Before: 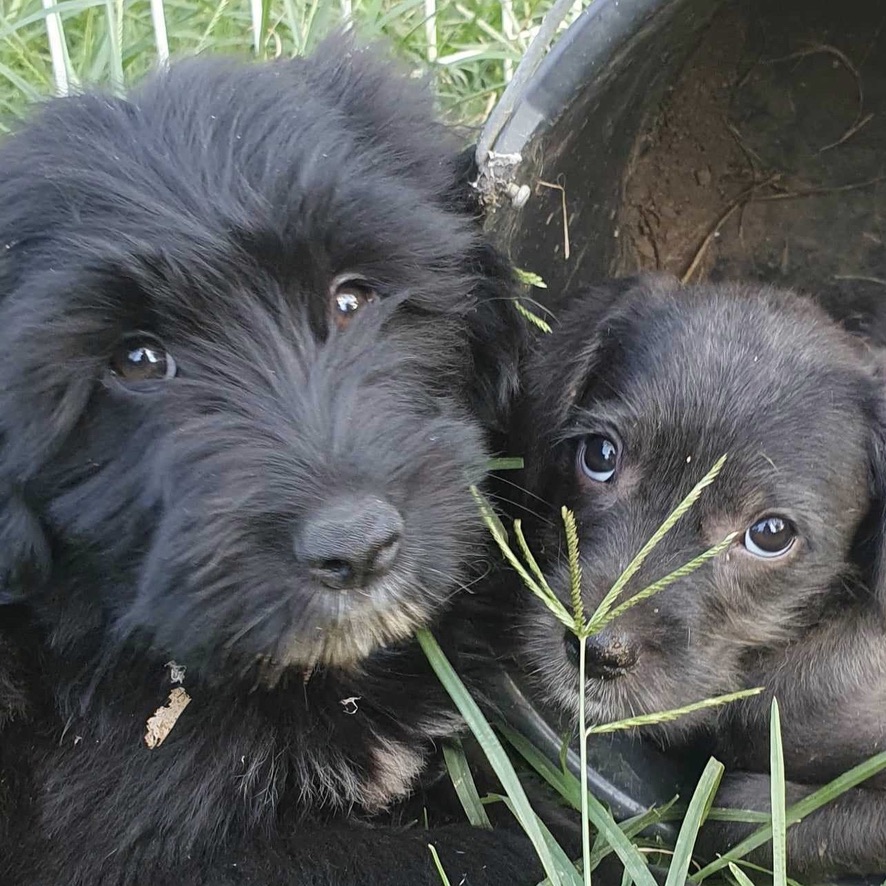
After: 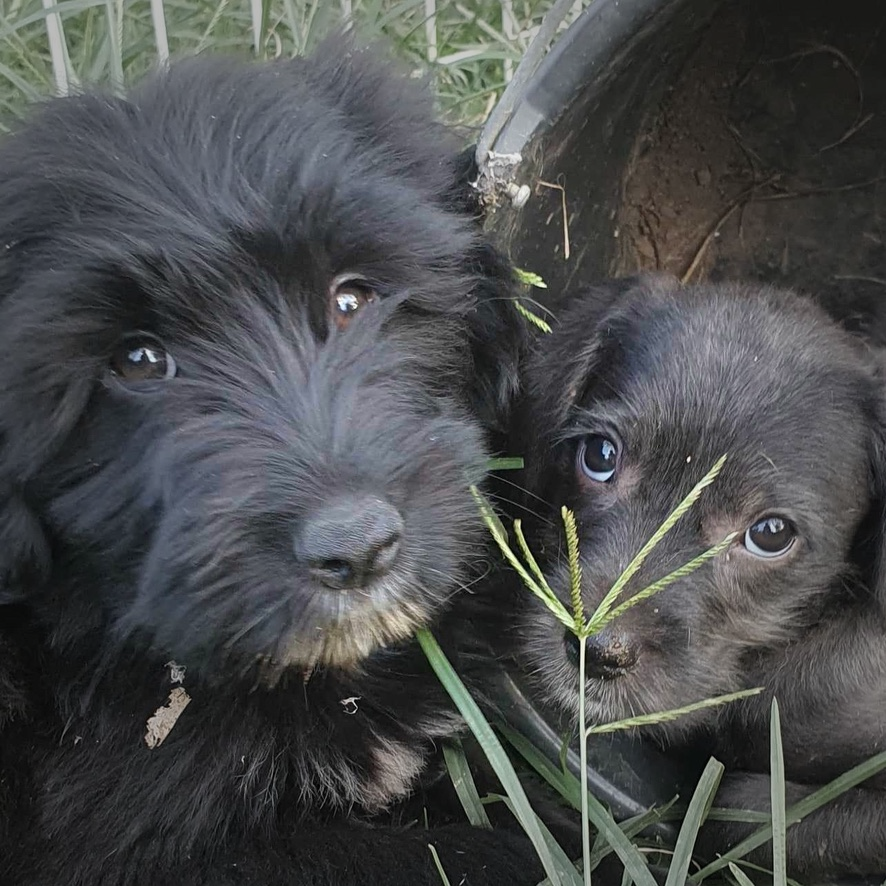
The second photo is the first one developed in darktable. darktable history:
vignetting: fall-off start 49%, automatic ratio true, width/height ratio 1.285
